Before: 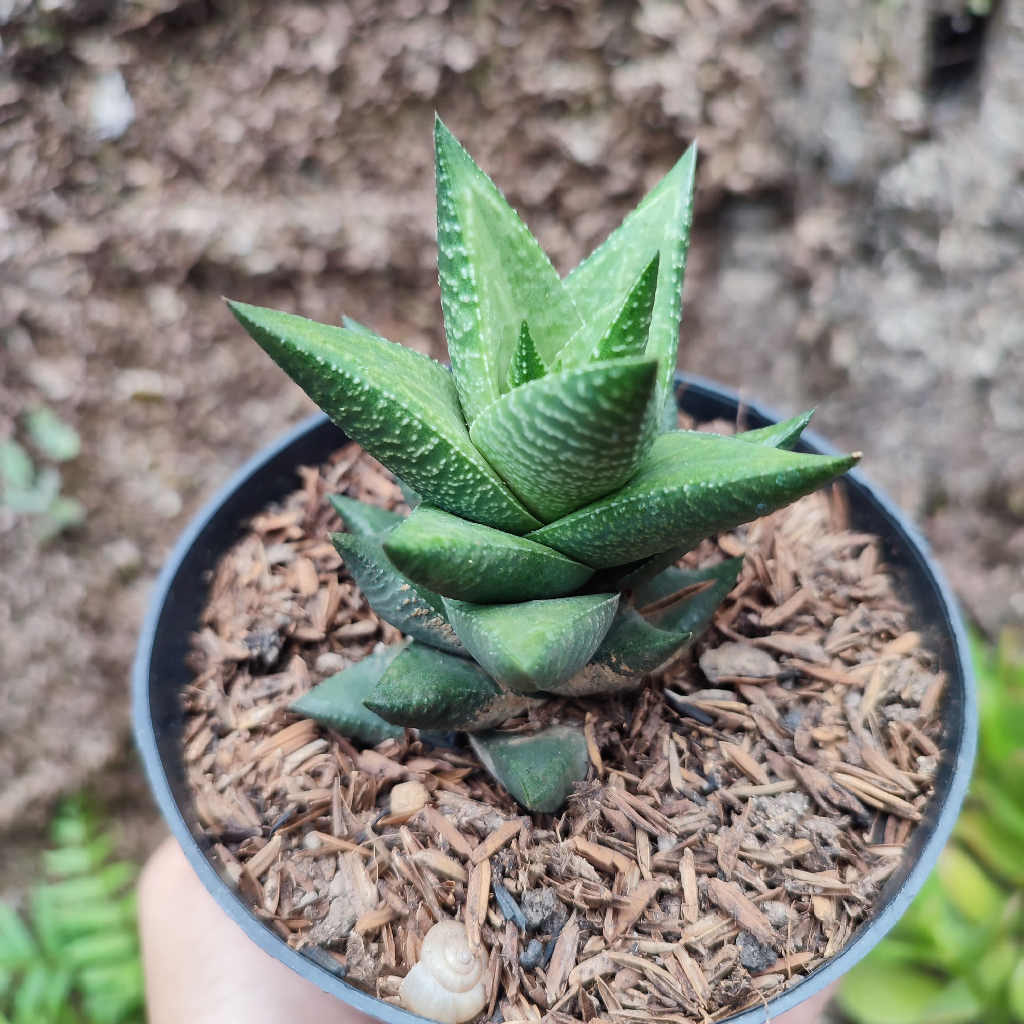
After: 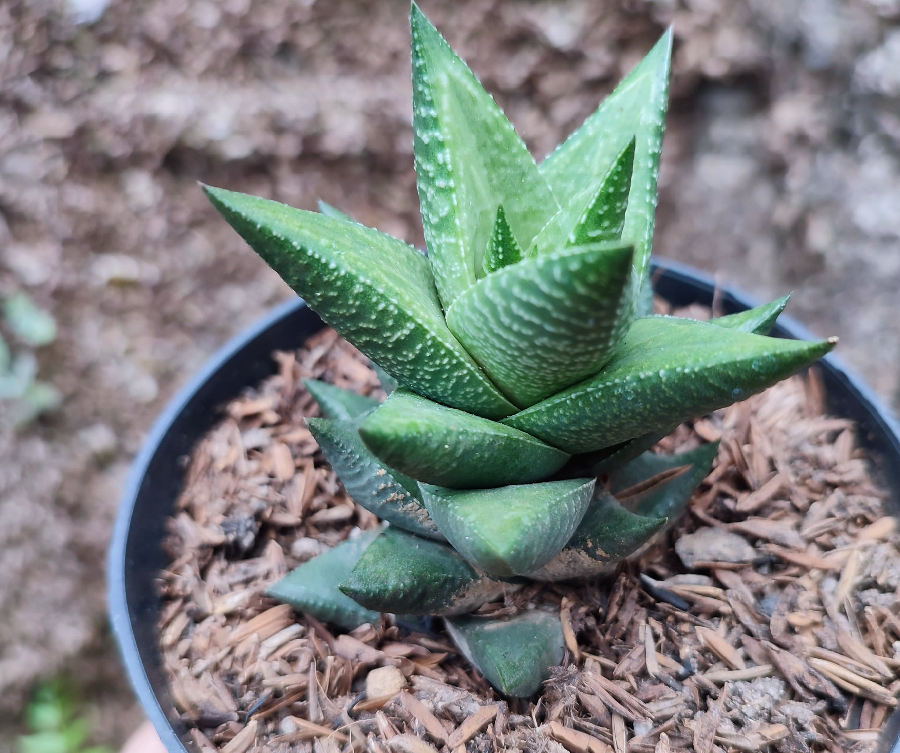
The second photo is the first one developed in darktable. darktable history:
color calibration: illuminant as shot in camera, x 0.358, y 0.373, temperature 4628.91 K
crop and rotate: left 2.425%, top 11.305%, right 9.6%, bottom 15.08%
